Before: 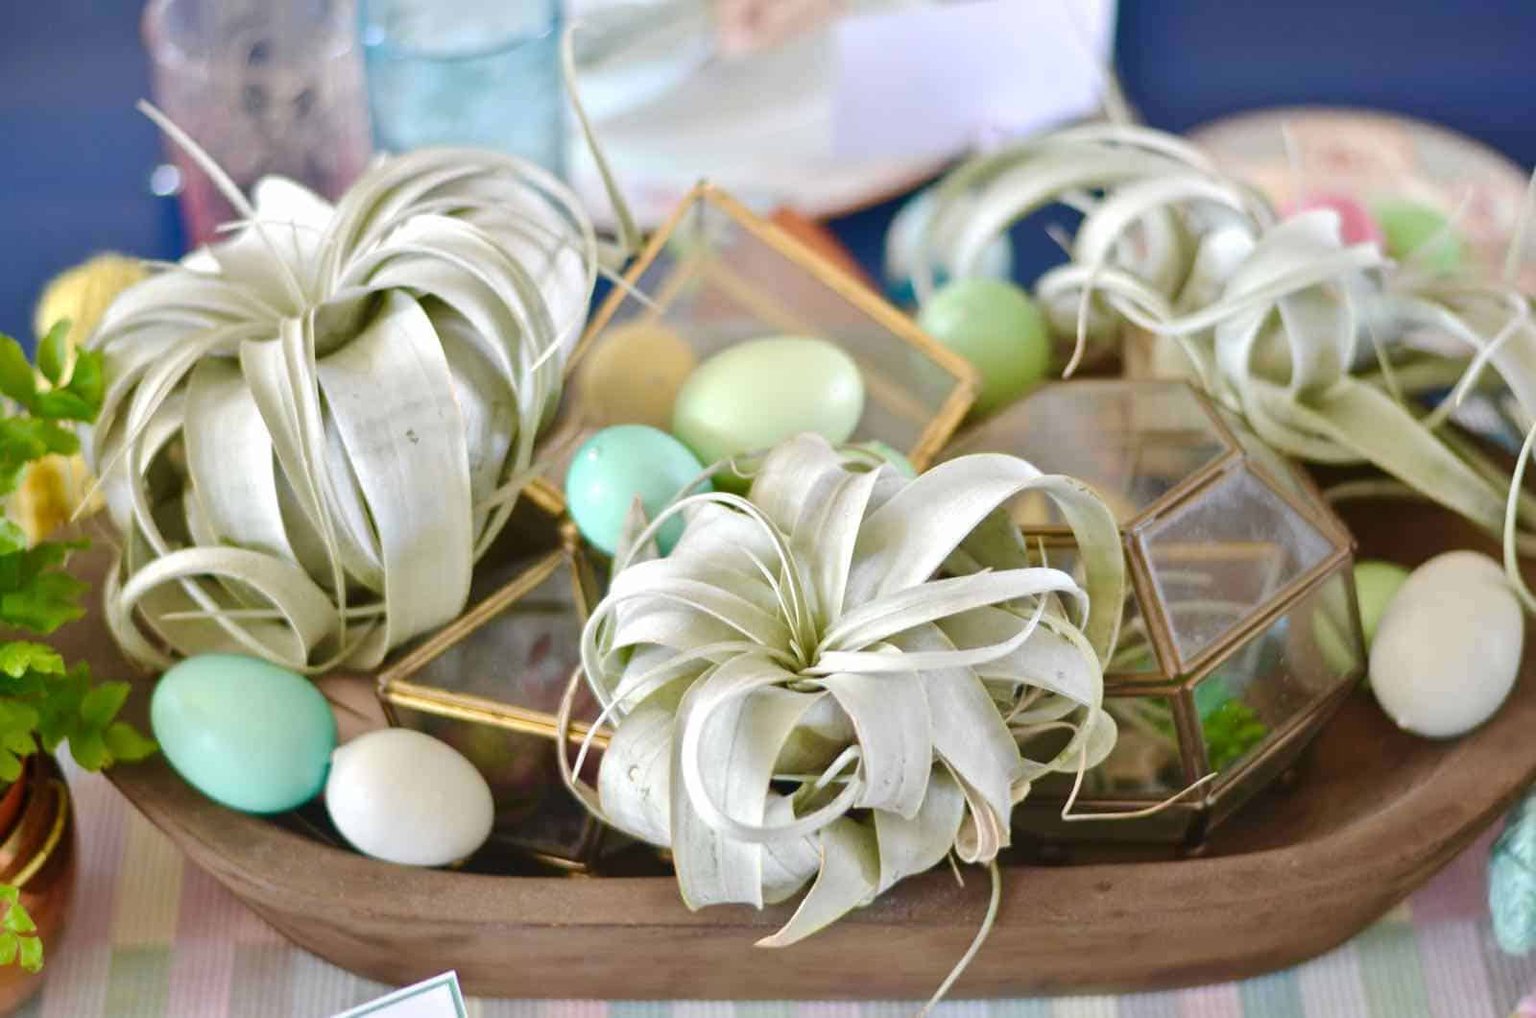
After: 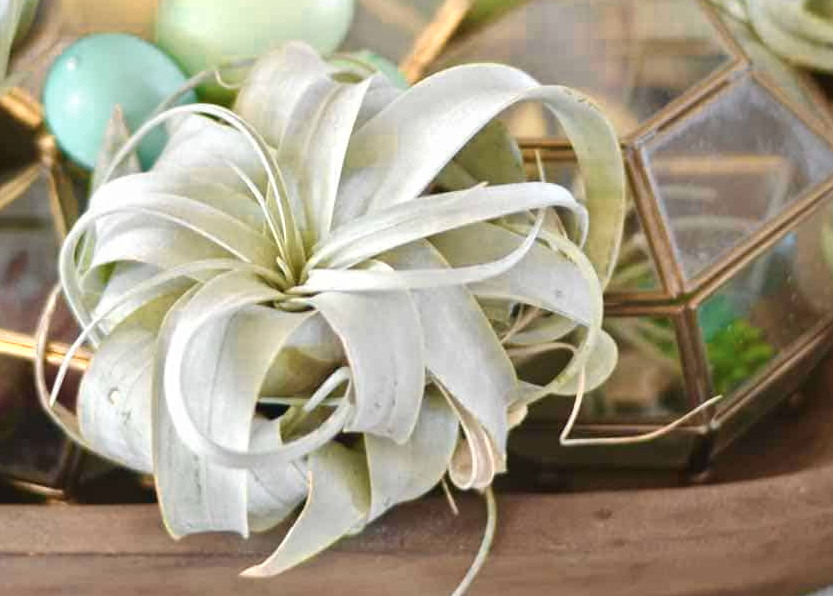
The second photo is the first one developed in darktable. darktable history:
crop: left 34.149%, top 38.6%, right 13.762%, bottom 5.126%
color zones: curves: ch0 [(0.018, 0.548) (0.224, 0.64) (0.425, 0.447) (0.675, 0.575) (0.732, 0.579)]; ch1 [(0.066, 0.487) (0.25, 0.5) (0.404, 0.43) (0.75, 0.421) (0.956, 0.421)]; ch2 [(0.044, 0.561) (0.215, 0.465) (0.399, 0.544) (0.465, 0.548) (0.614, 0.447) (0.724, 0.43) (0.882, 0.623) (0.956, 0.632)]
